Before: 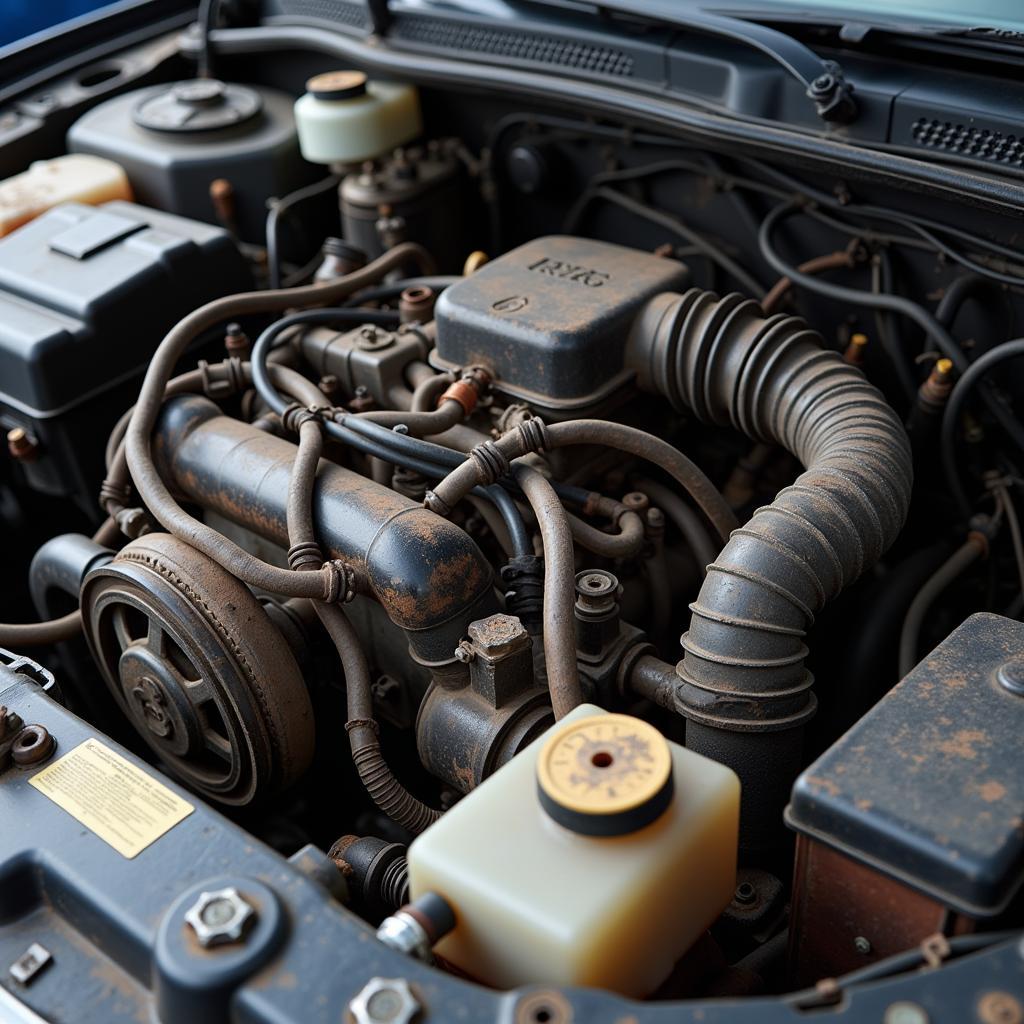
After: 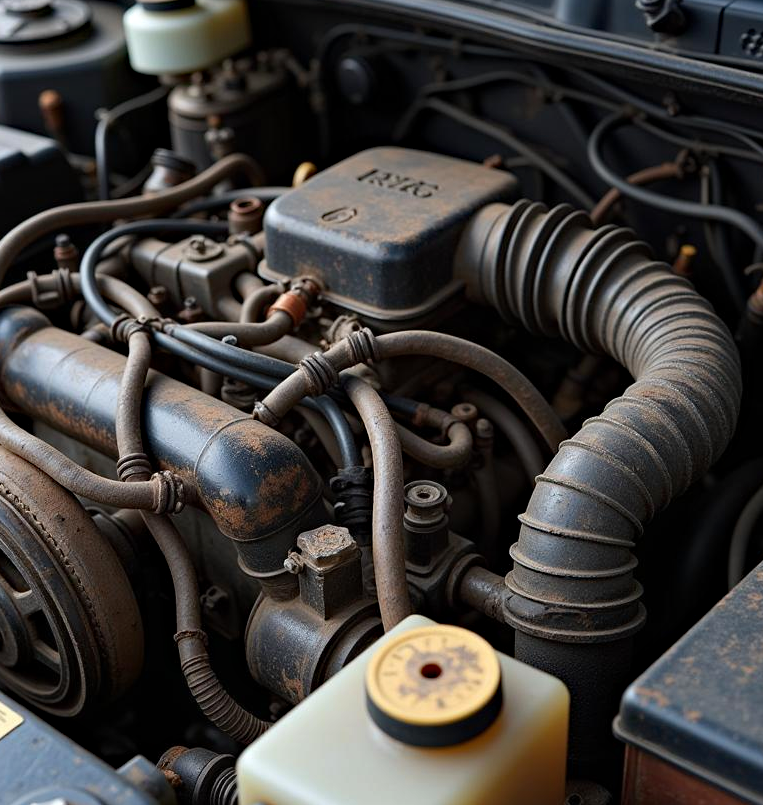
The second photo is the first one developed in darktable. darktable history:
haze removal: compatibility mode true, adaptive false
crop: left 16.713%, top 8.775%, right 8.689%, bottom 12.53%
